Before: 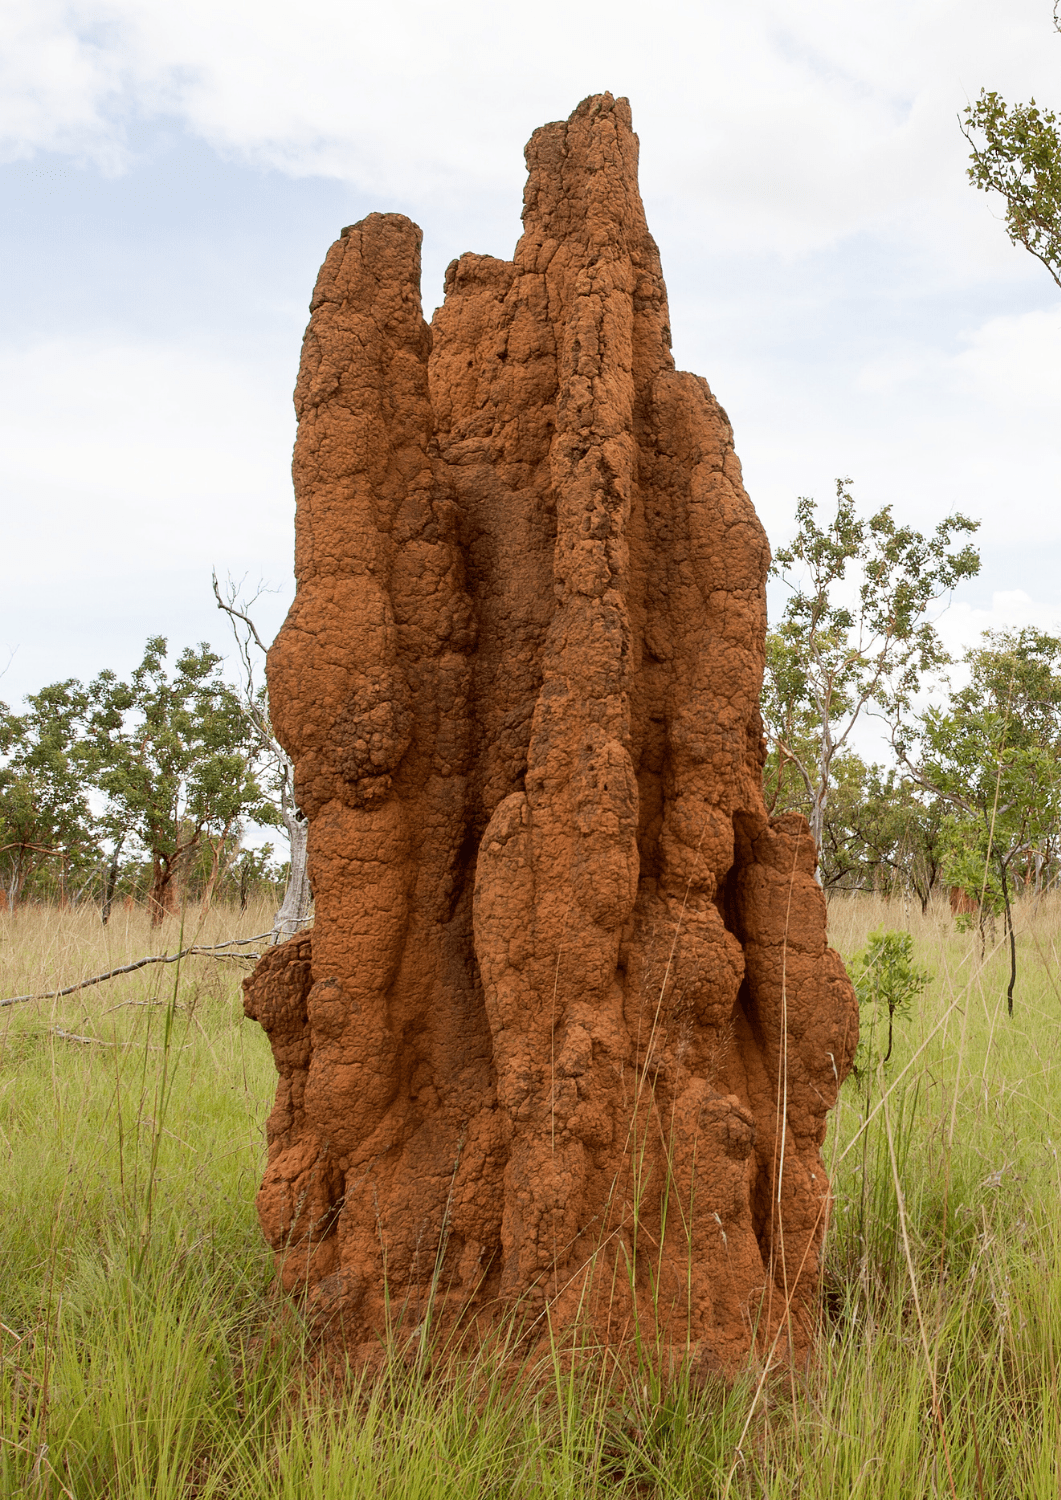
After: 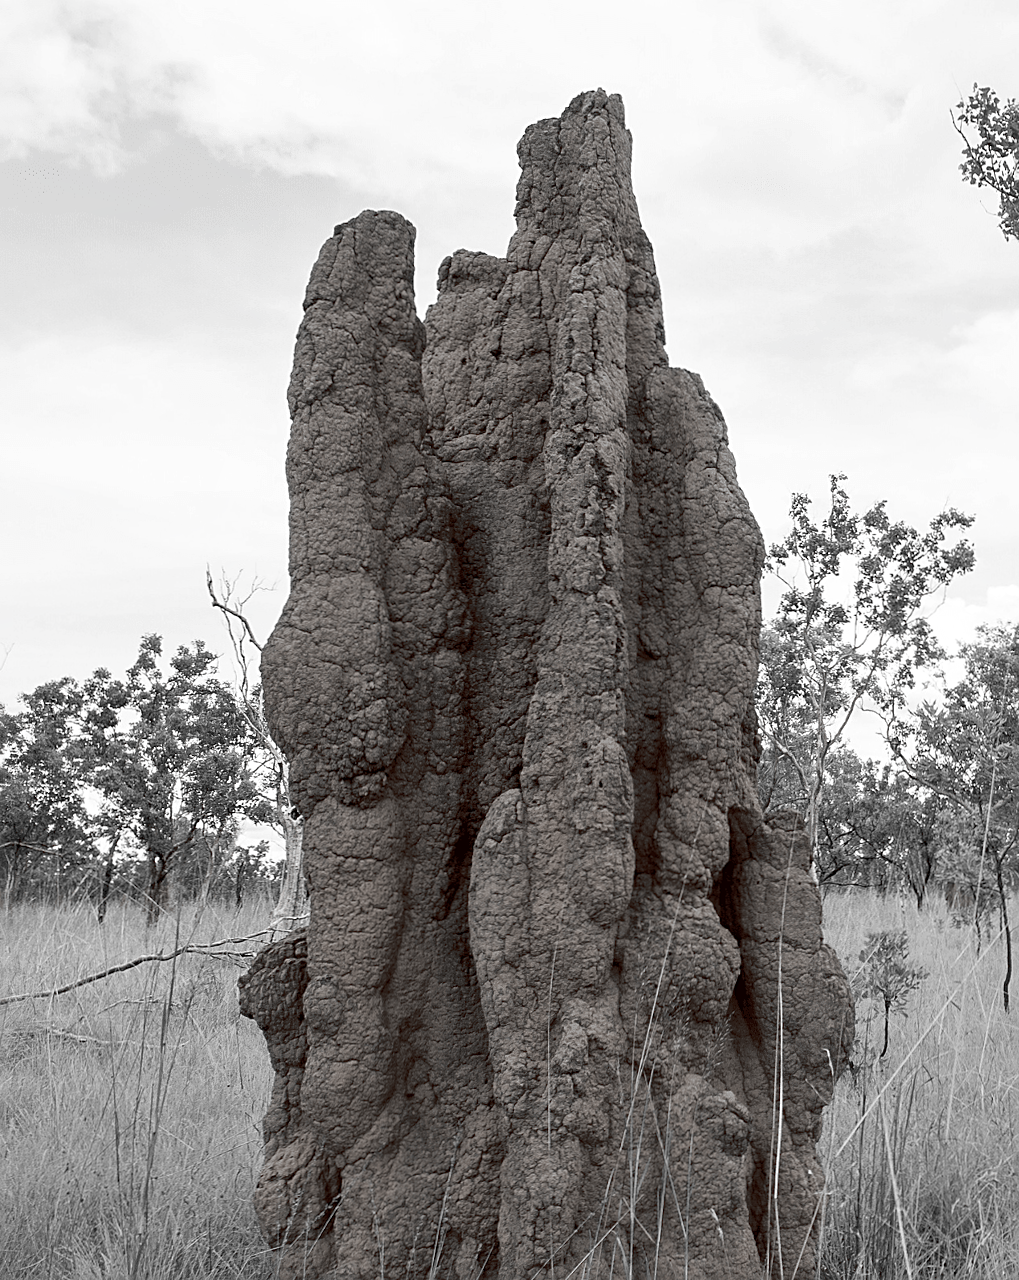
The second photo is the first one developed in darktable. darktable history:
sharpen: on, module defaults
crop and rotate: angle 0.2°, left 0.275%, right 3.127%, bottom 14.18%
base curve: curves: ch0 [(0, 0) (0.303, 0.277) (1, 1)]
exposure: compensate highlight preservation false
local contrast: mode bilateral grid, contrast 20, coarseness 50, detail 120%, midtone range 0.2
color zones: curves: ch1 [(0, 0.006) (0.094, 0.285) (0.171, 0.001) (0.429, 0.001) (0.571, 0.003) (0.714, 0.004) (0.857, 0.004) (1, 0.006)]
